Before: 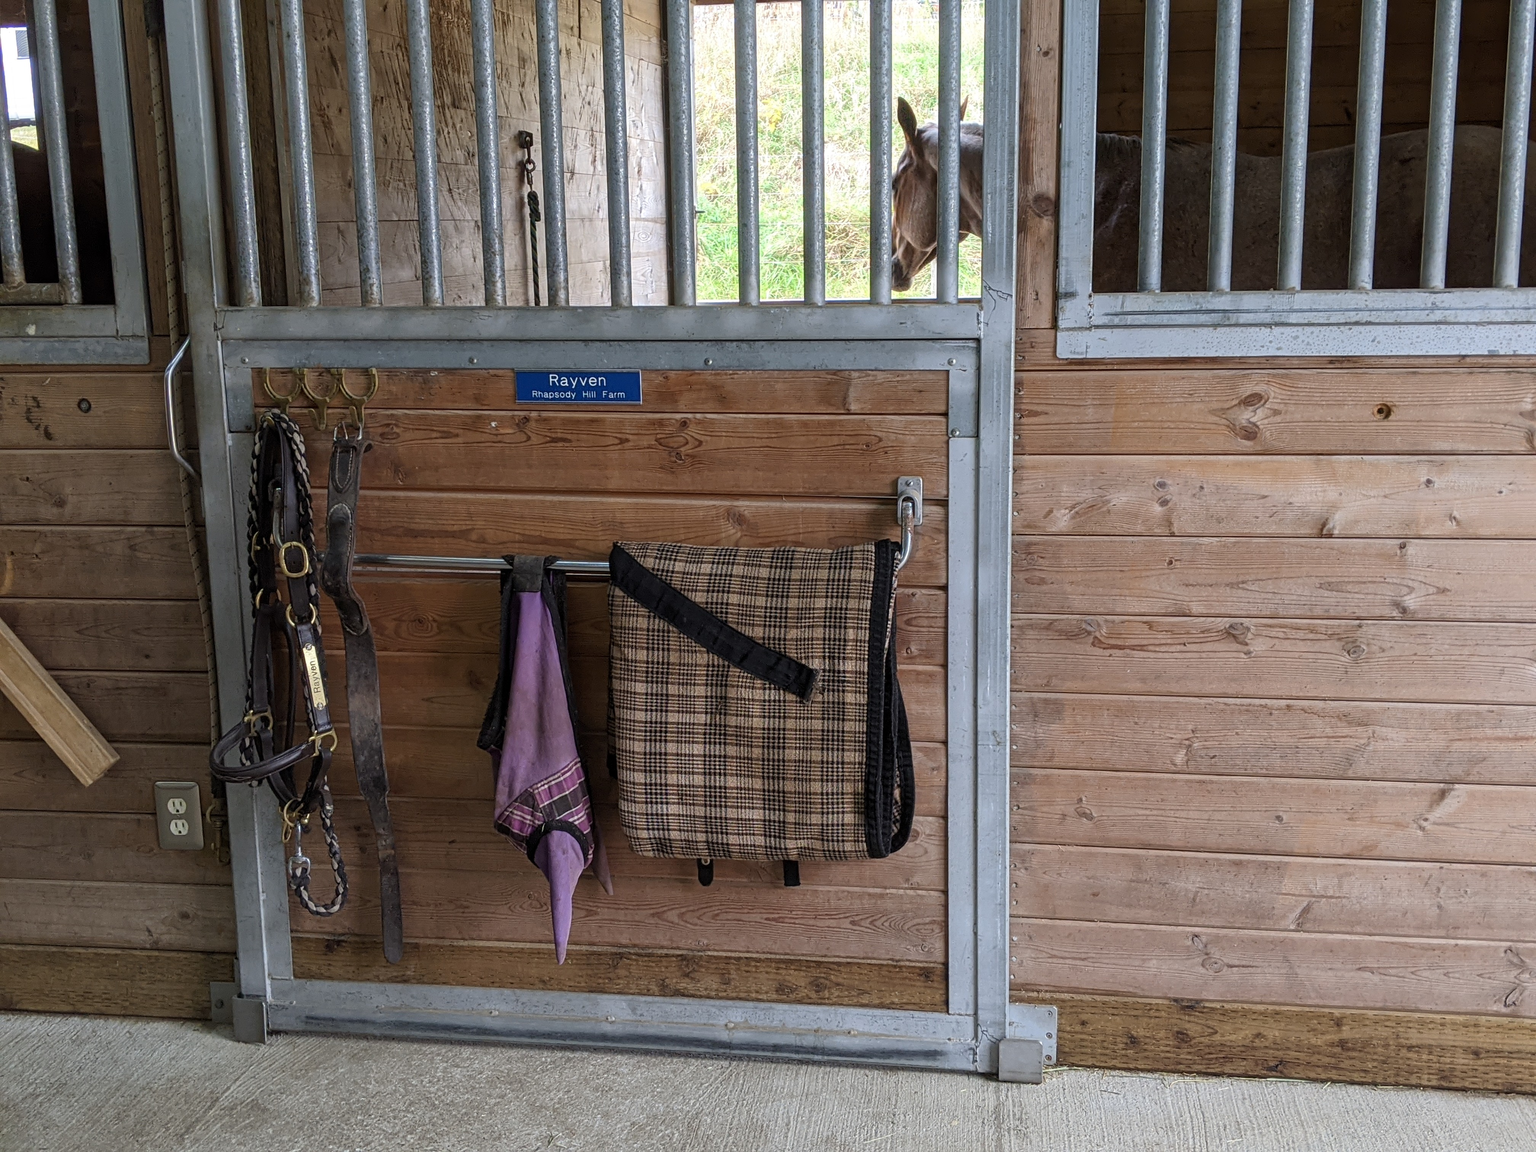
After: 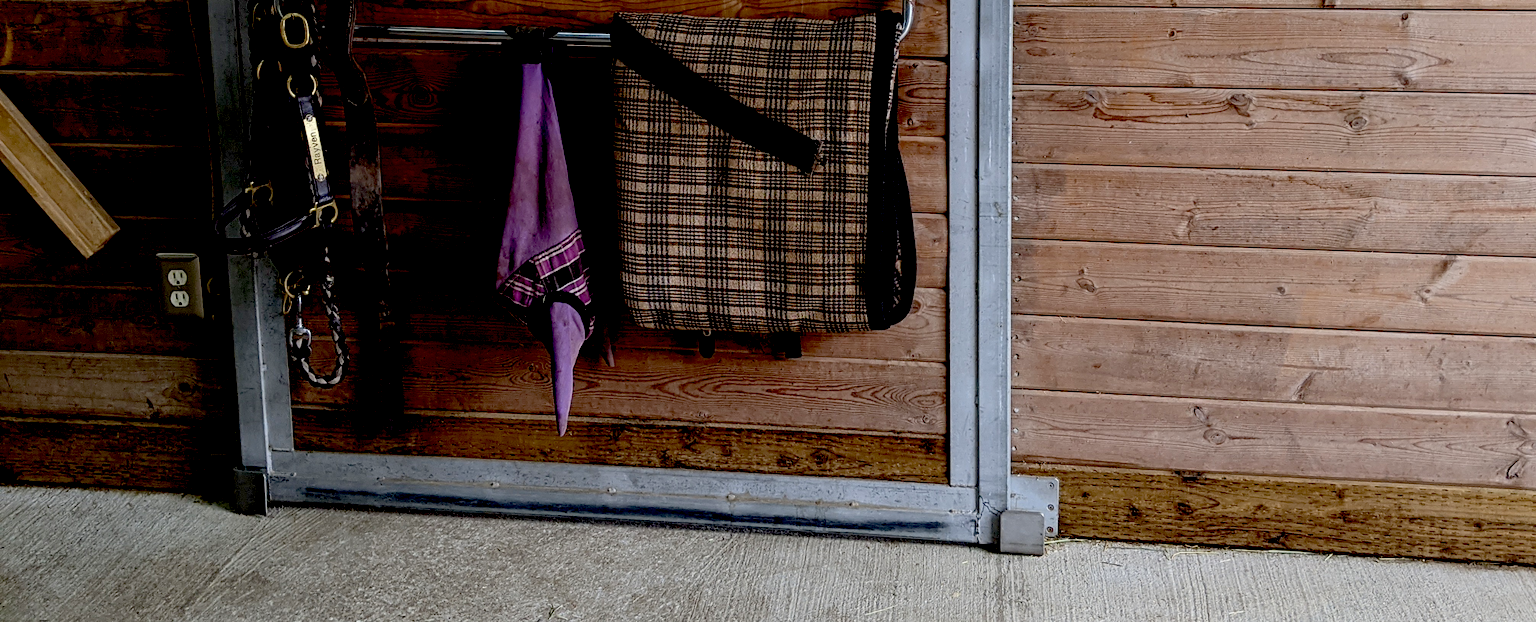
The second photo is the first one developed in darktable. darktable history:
exposure: black level correction 0.058, compensate exposure bias true, compensate highlight preservation false
crop and rotate: top 45.99%, right 0.118%
